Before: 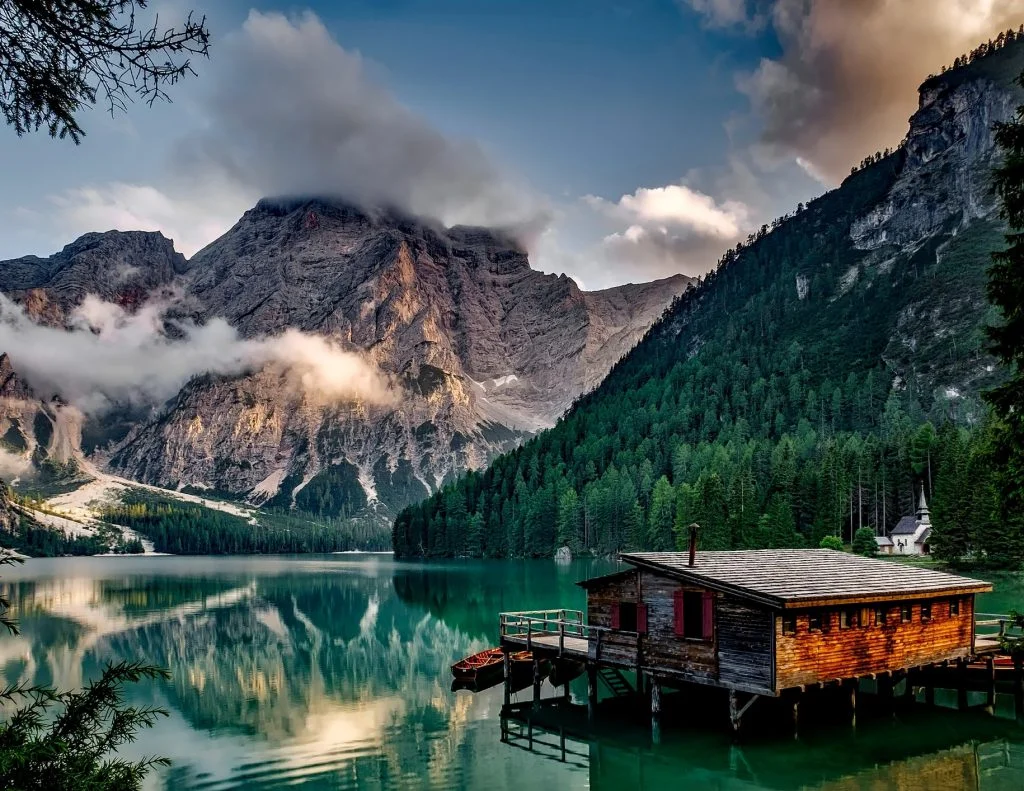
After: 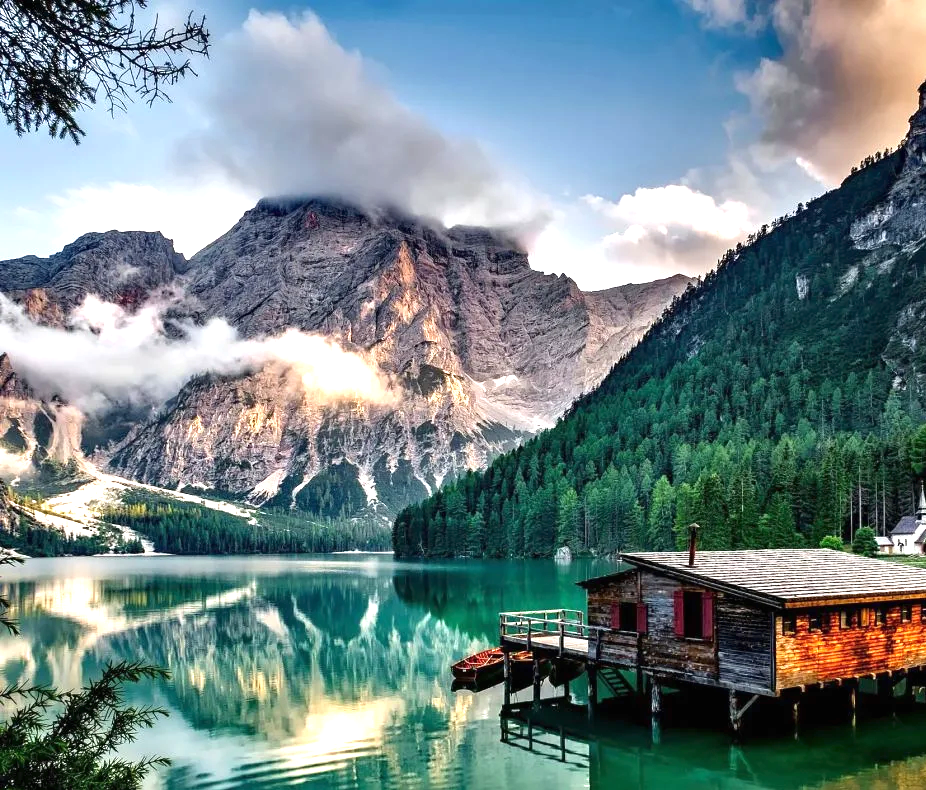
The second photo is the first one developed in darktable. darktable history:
crop: right 9.509%, bottom 0.031%
exposure: black level correction 0, exposure 1.2 EV, compensate highlight preservation false
